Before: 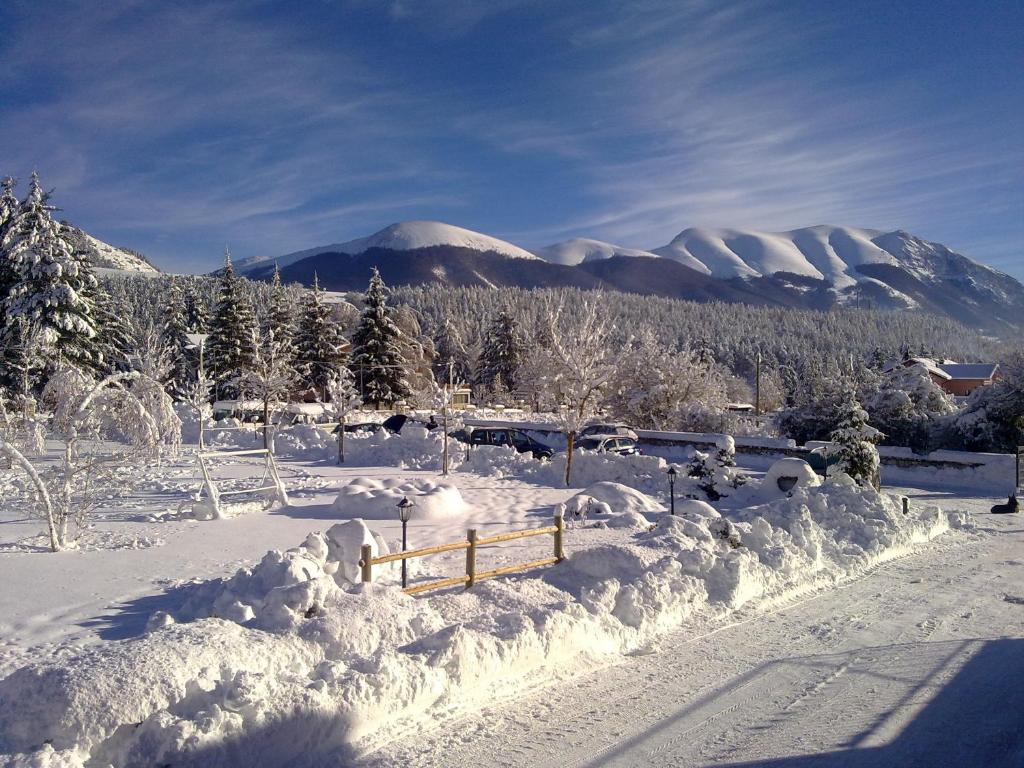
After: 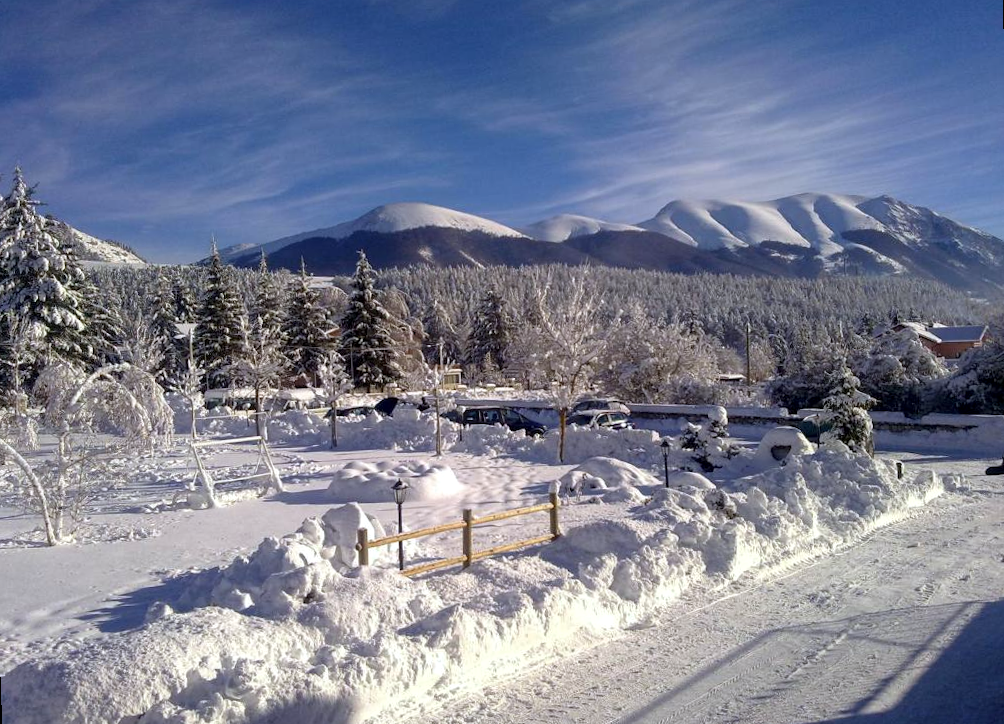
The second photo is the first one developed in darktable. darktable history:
white balance: red 0.983, blue 1.036
rotate and perspective: rotation -2°, crop left 0.022, crop right 0.978, crop top 0.049, crop bottom 0.951
local contrast: highlights 100%, shadows 100%, detail 120%, midtone range 0.2
